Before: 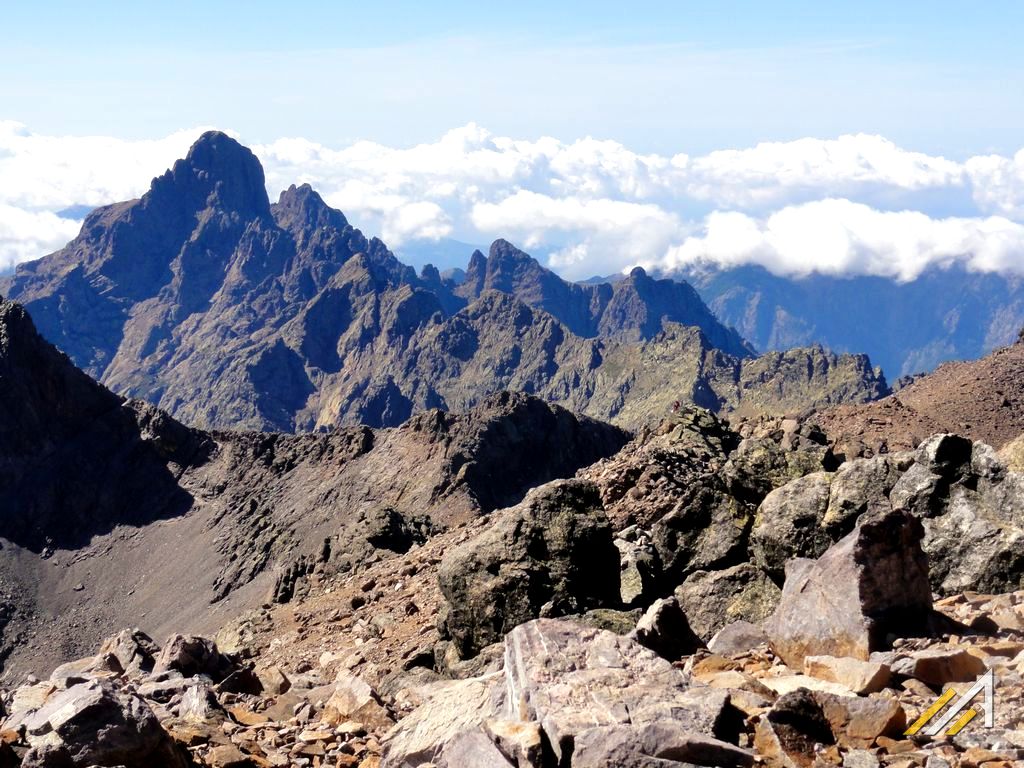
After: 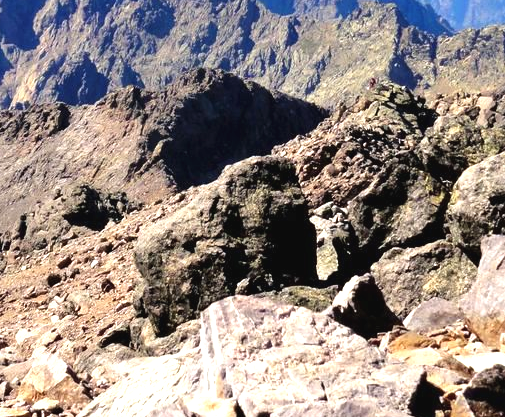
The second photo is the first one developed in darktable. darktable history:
crop: left 29.708%, top 42.119%, right 20.973%, bottom 3.49%
exposure: black level correction -0.002, exposure 0.708 EV, compensate exposure bias true, compensate highlight preservation false
